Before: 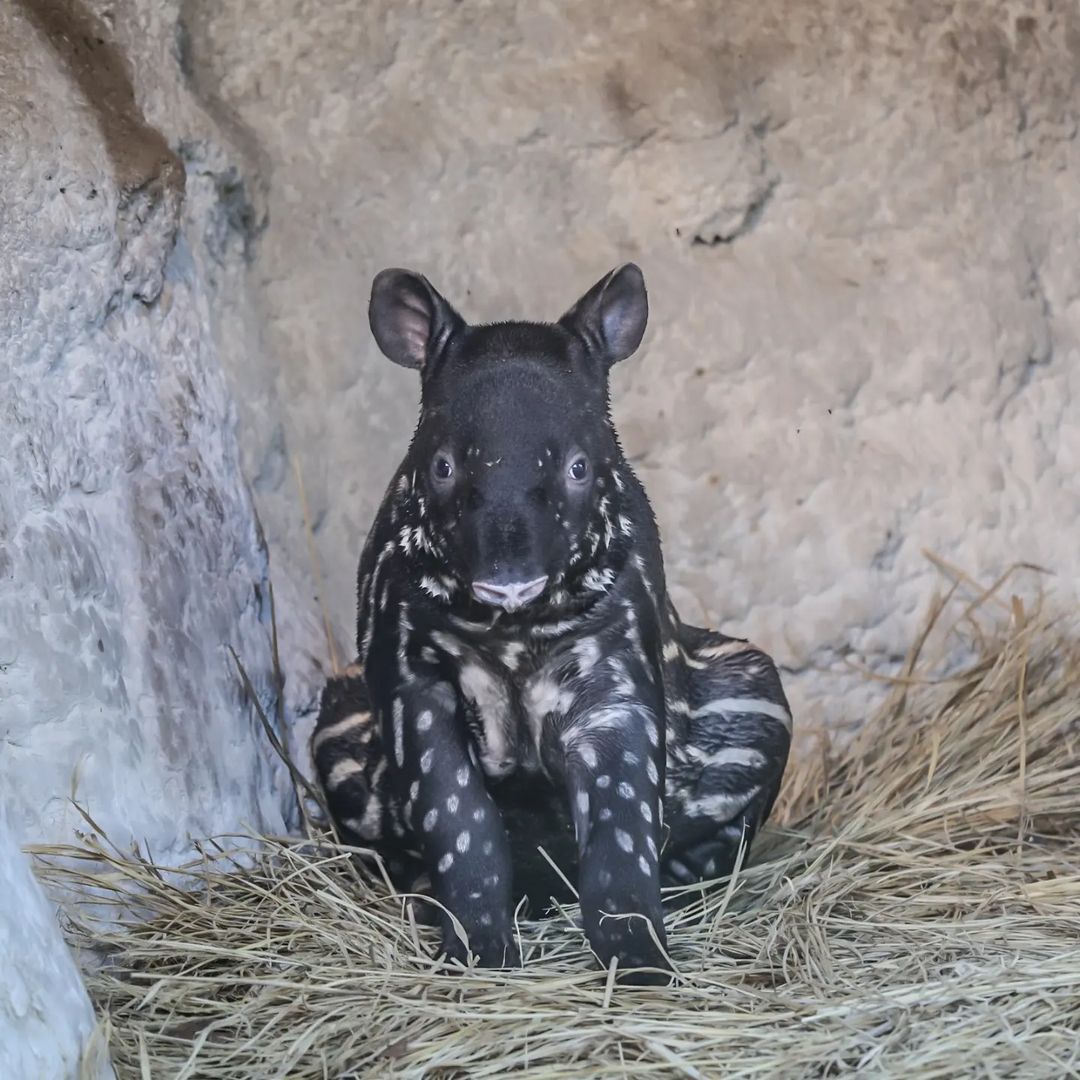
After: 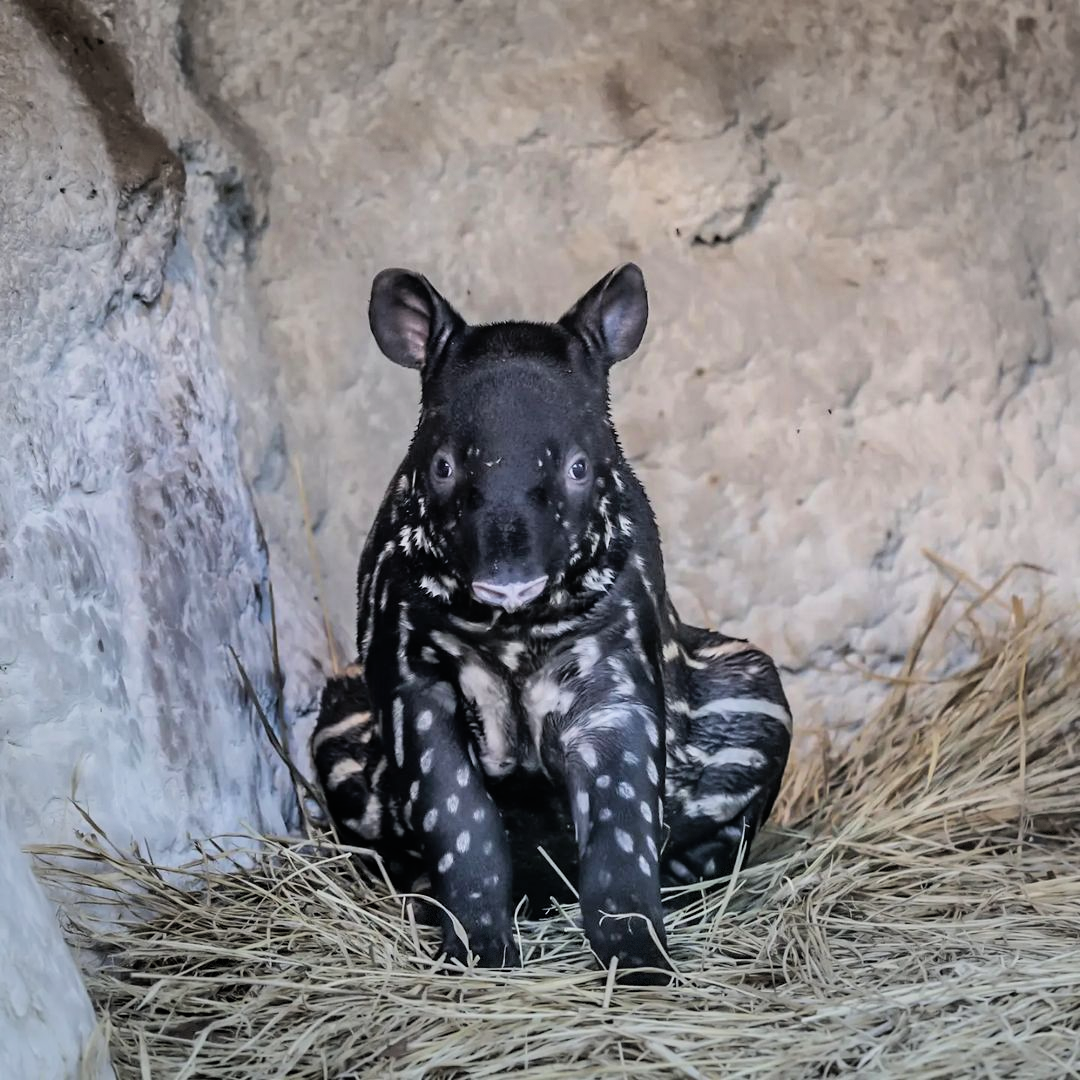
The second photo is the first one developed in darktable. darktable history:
shadows and highlights: on, module defaults
color balance rgb: perceptual saturation grading › global saturation 20%, global vibrance 20%
vignetting: fall-off start 91%, fall-off radius 39.39%, brightness -0.182, saturation -0.3, width/height ratio 1.219, shape 1.3, dithering 8-bit output, unbound false
filmic rgb: black relative exposure -5.42 EV, white relative exposure 2.85 EV, dynamic range scaling -37.73%, hardness 4, contrast 1.605, highlights saturation mix -0.93%
contrast brightness saturation: saturation -0.05
